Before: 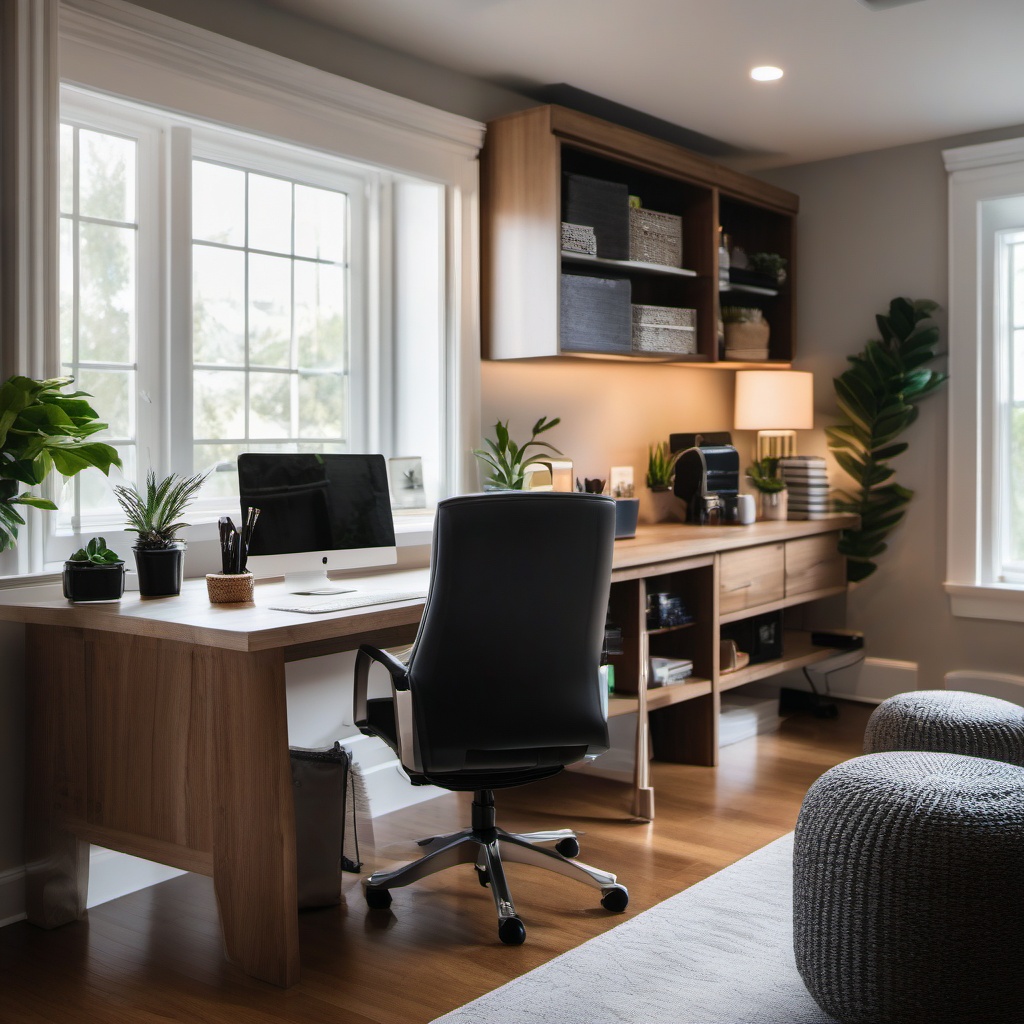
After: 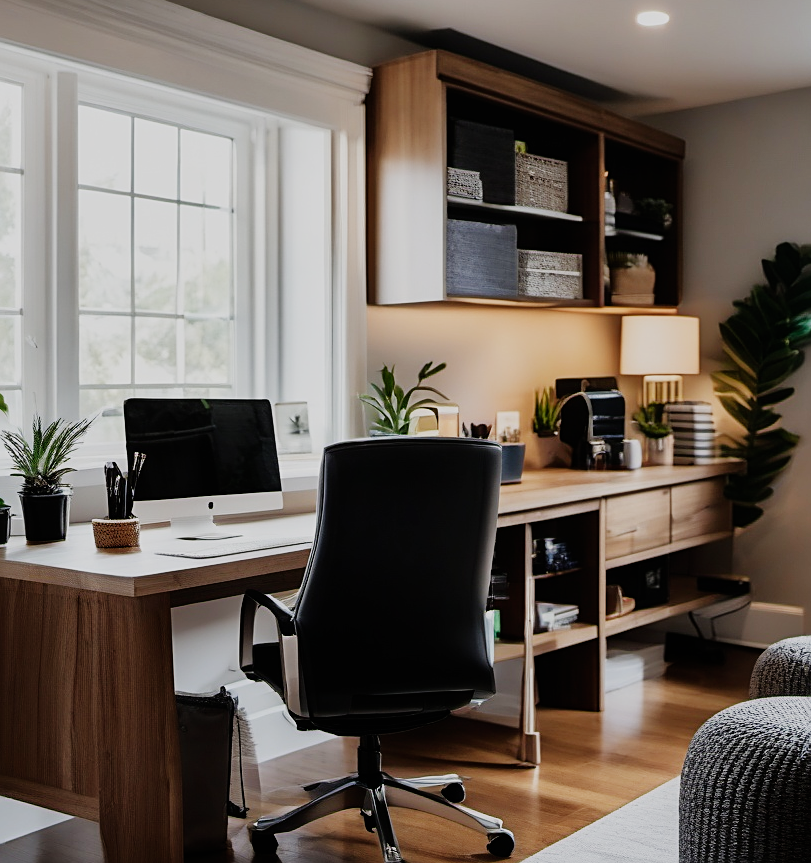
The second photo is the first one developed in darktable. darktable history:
exposure: black level correction 0, exposure 1.9 EV, compensate highlight preservation false
crop: left 11.225%, top 5.381%, right 9.565%, bottom 10.314%
sharpen: on, module defaults
tone equalizer: -8 EV -2 EV, -7 EV -2 EV, -6 EV -2 EV, -5 EV -2 EV, -4 EV -2 EV, -3 EV -2 EV, -2 EV -2 EV, -1 EV -1.63 EV, +0 EV -2 EV
sigmoid: skew -0.2, preserve hue 0%, red attenuation 0.1, red rotation 0.035, green attenuation 0.1, green rotation -0.017, blue attenuation 0.15, blue rotation -0.052, base primaries Rec2020
